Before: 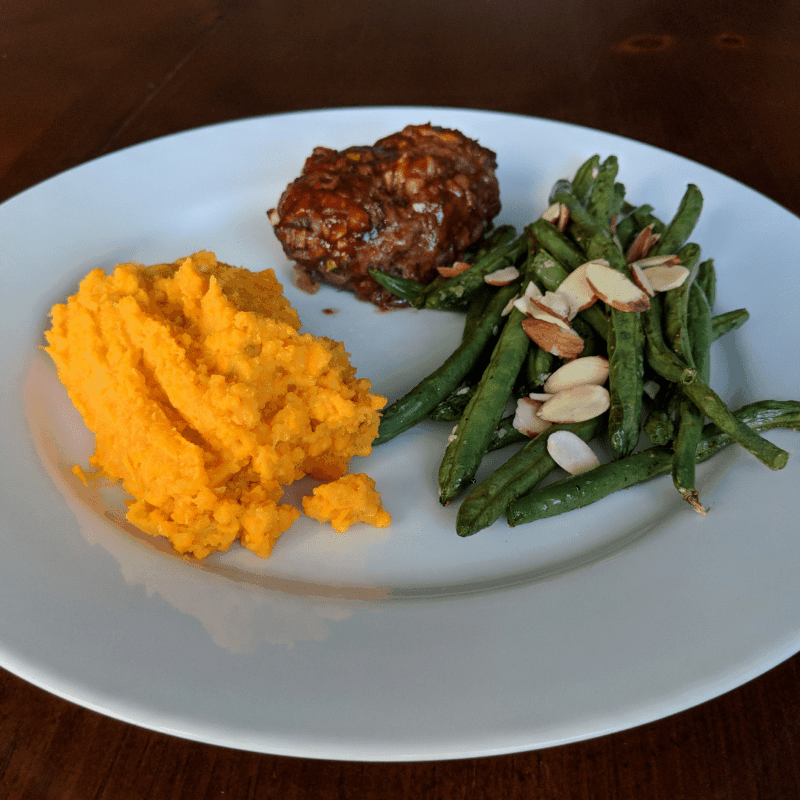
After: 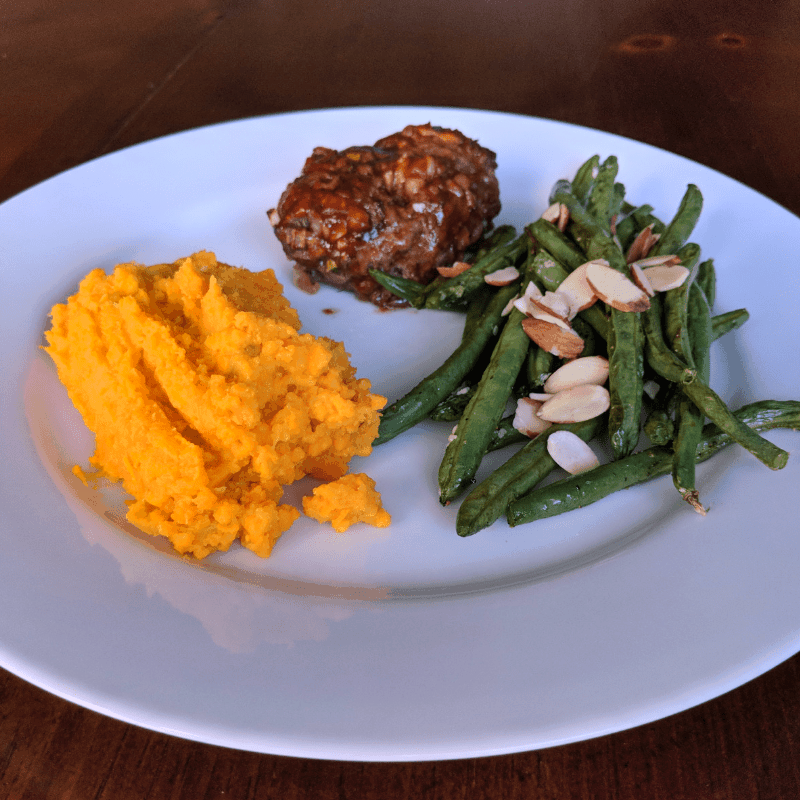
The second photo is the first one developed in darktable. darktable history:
shadows and highlights: soften with gaussian
white balance: red 1.042, blue 1.17
contrast brightness saturation: contrast 0.05, brightness 0.06, saturation 0.01
